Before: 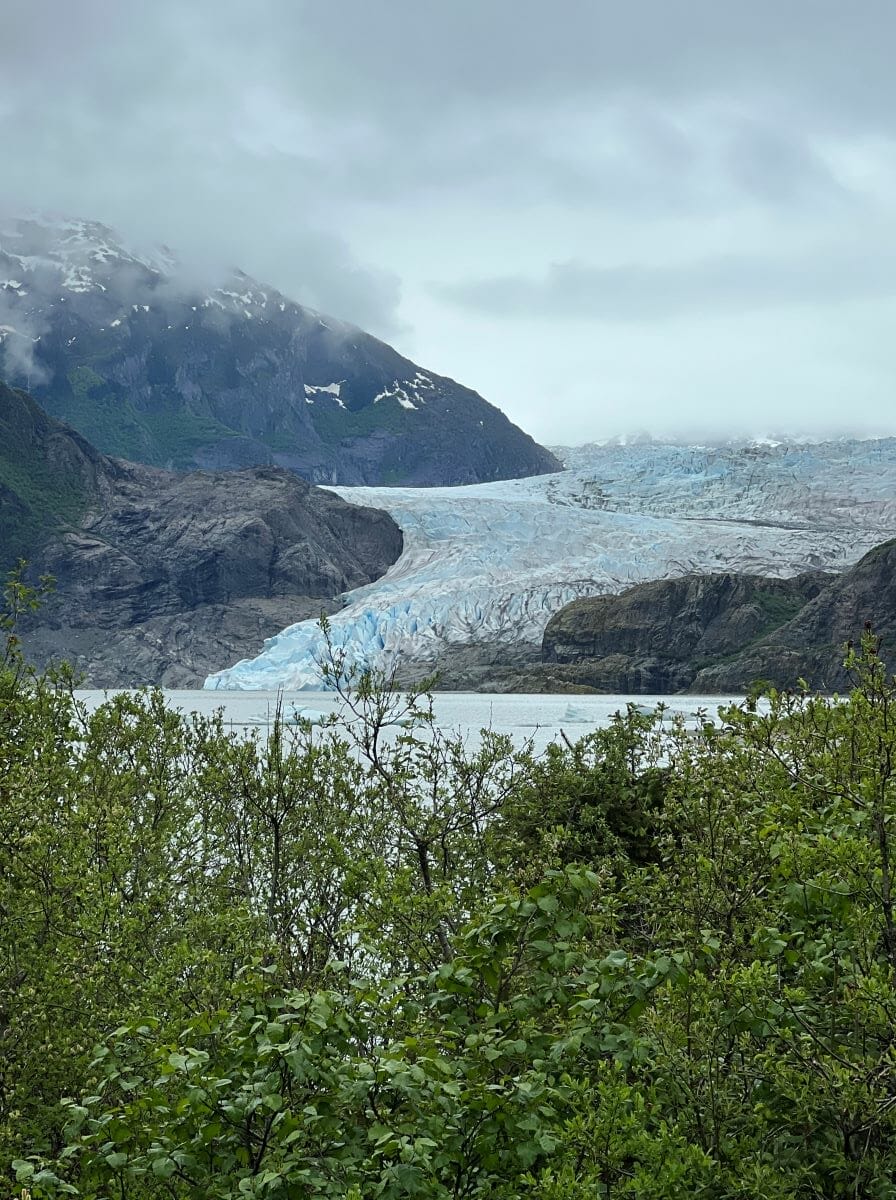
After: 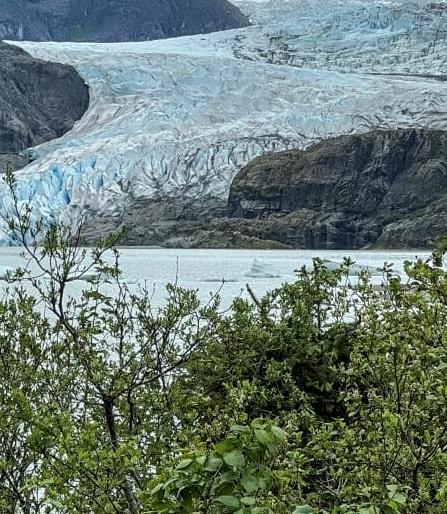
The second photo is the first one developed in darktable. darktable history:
crop: left 35.117%, top 37.129%, right 14.89%, bottom 19.968%
local contrast: detail 130%
shadows and highlights: shadows 59.12, soften with gaussian
